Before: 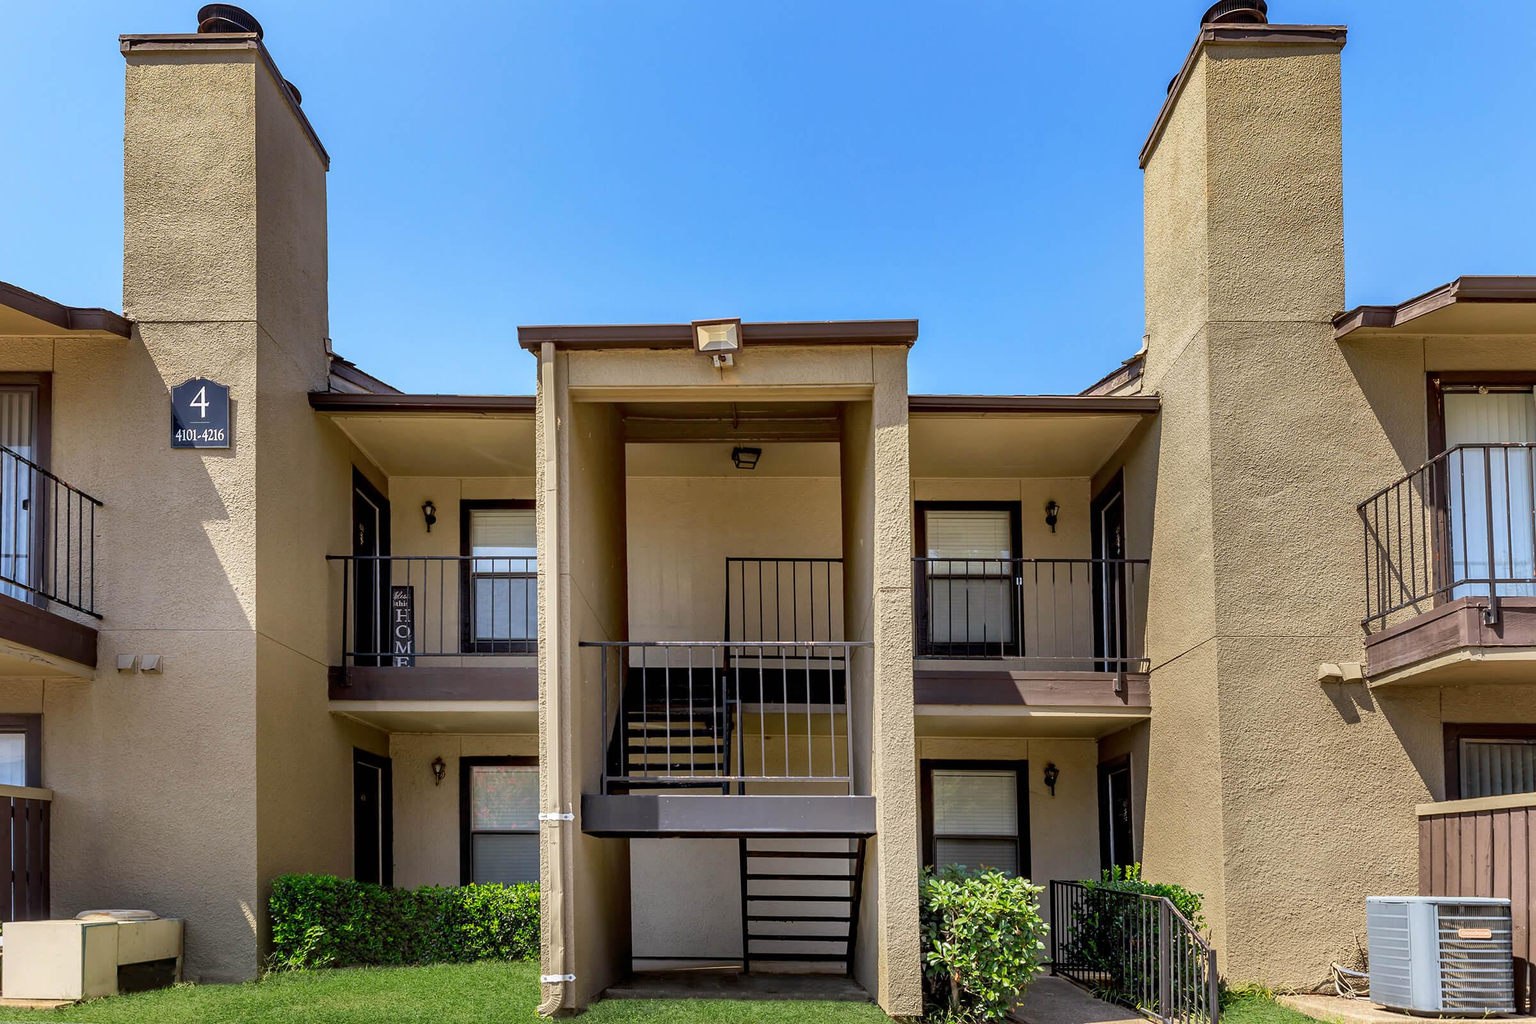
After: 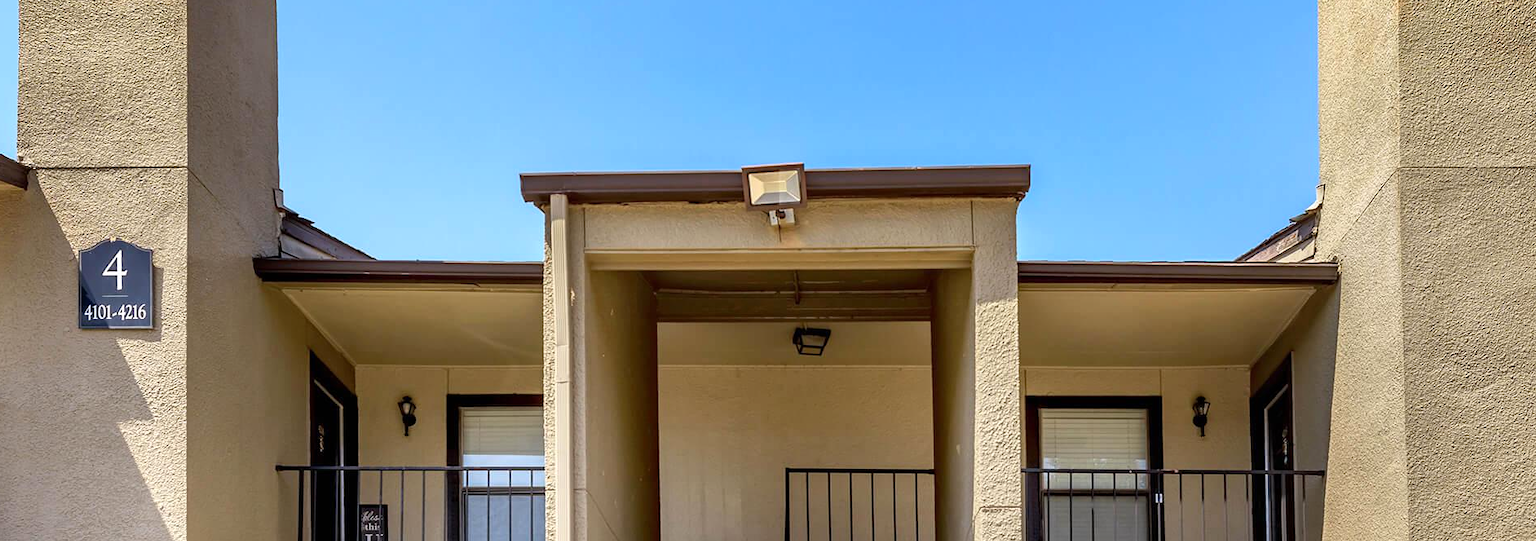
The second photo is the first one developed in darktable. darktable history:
crop: left 7.133%, top 18.567%, right 14.333%, bottom 39.925%
exposure: exposure 0.2 EV, compensate exposure bias true, compensate highlight preservation false
